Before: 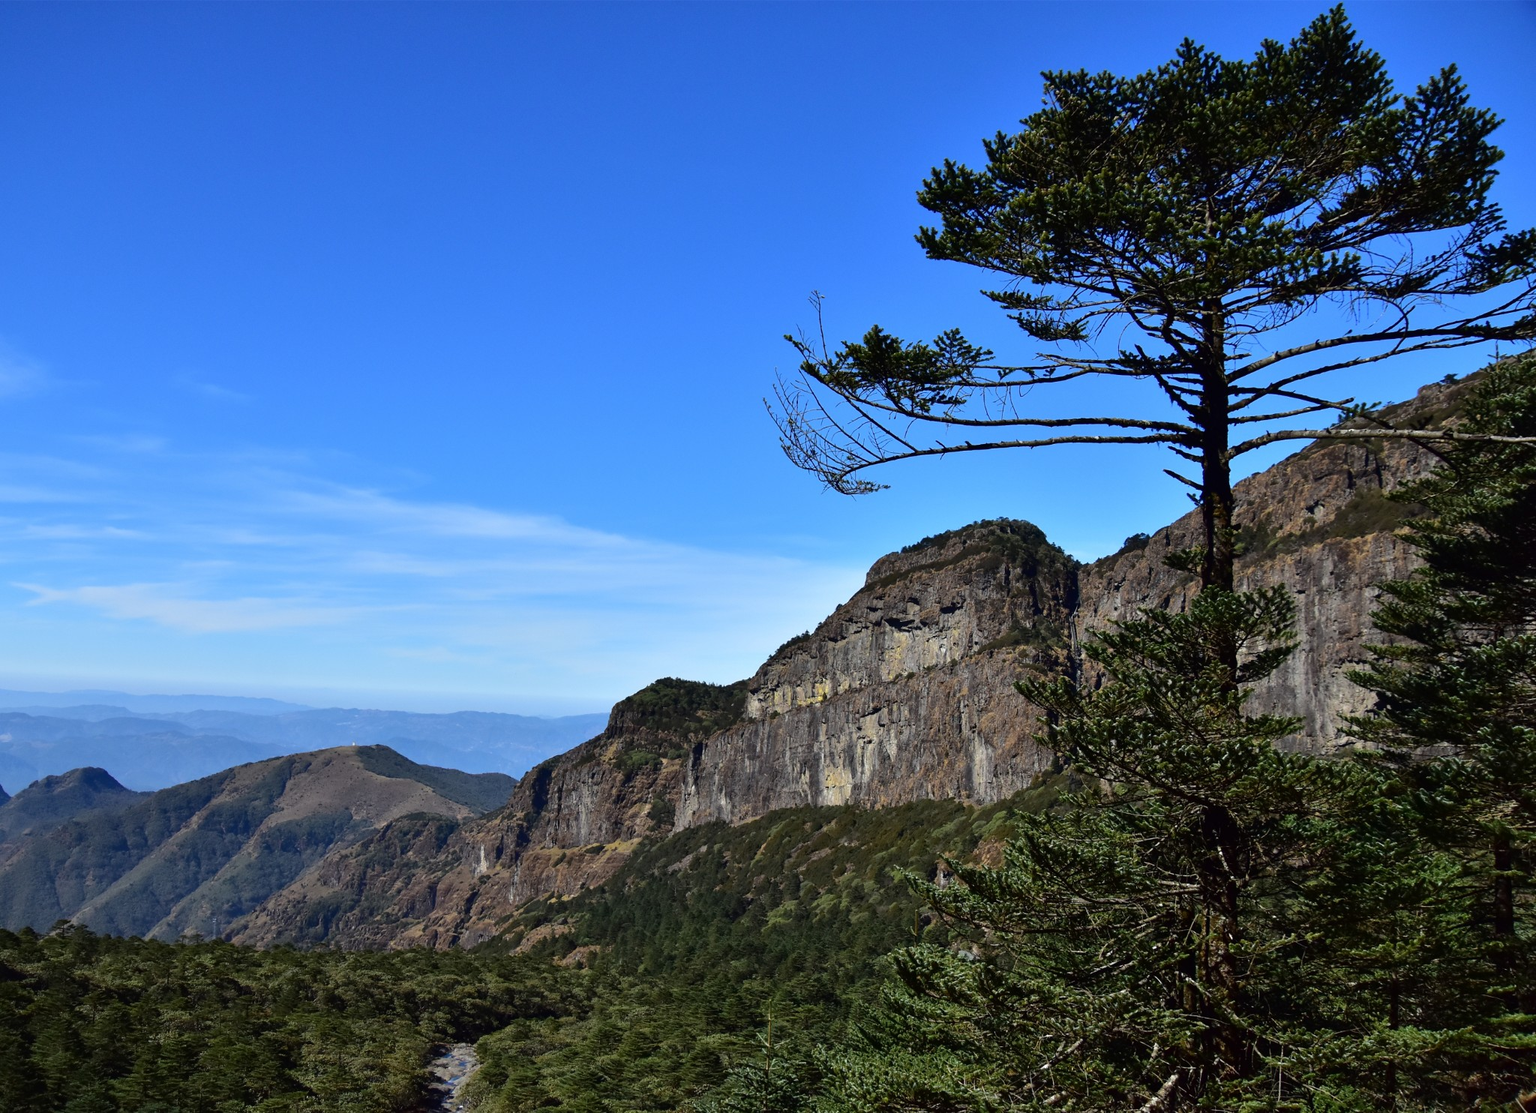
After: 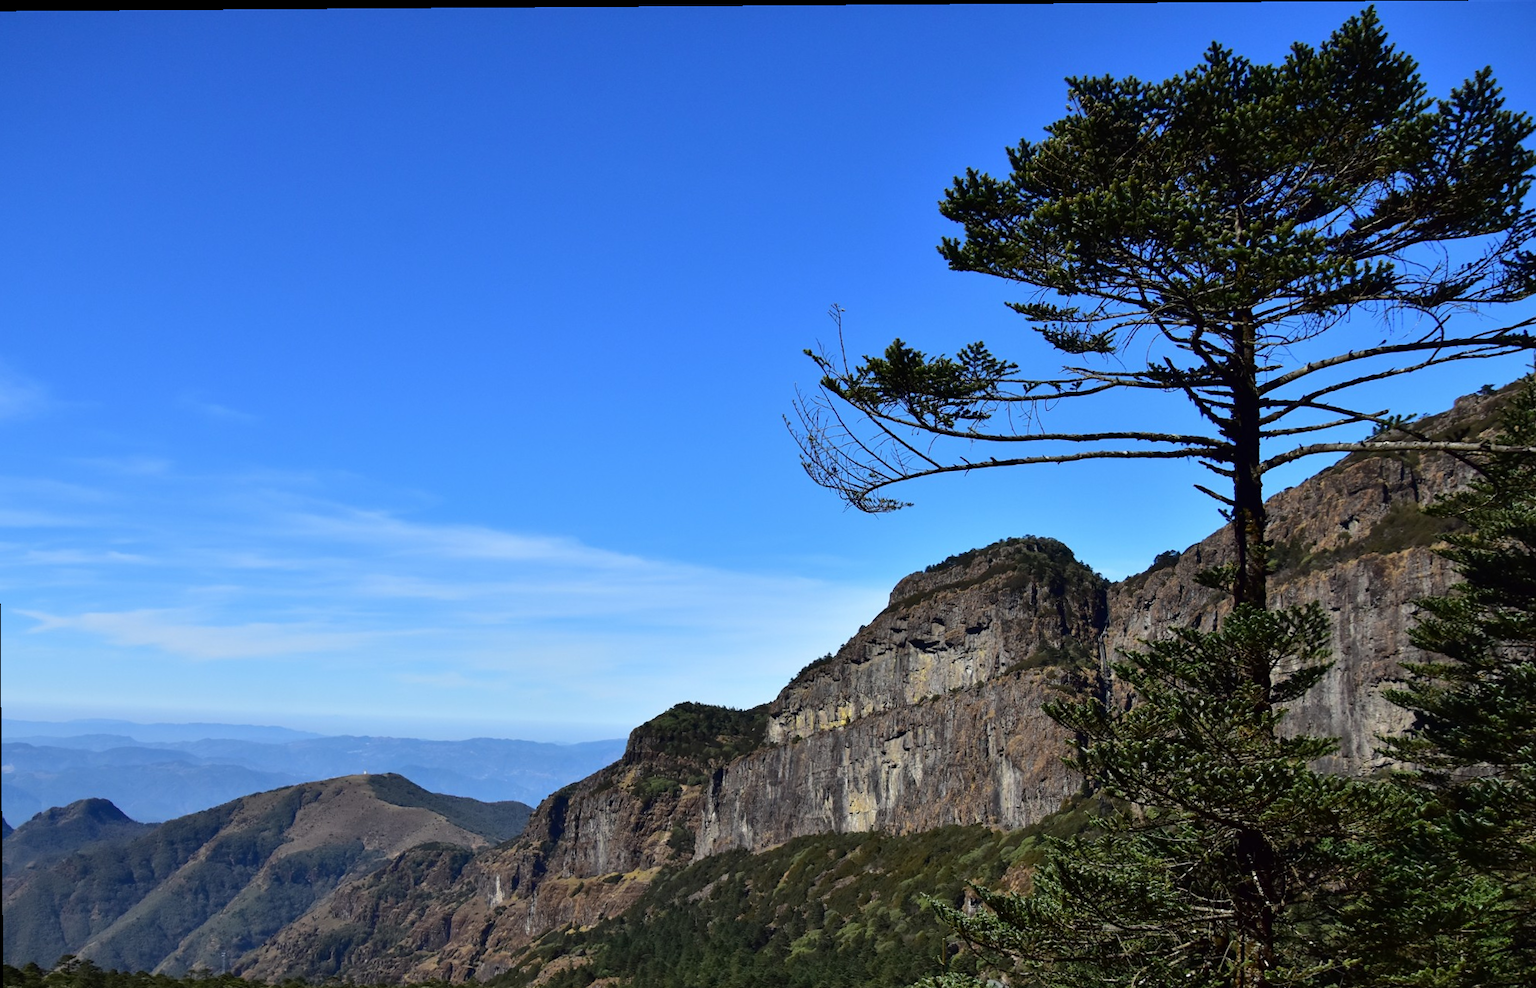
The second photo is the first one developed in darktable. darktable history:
crop and rotate: angle 0.425°, left 0.228%, right 2.805%, bottom 14.265%
